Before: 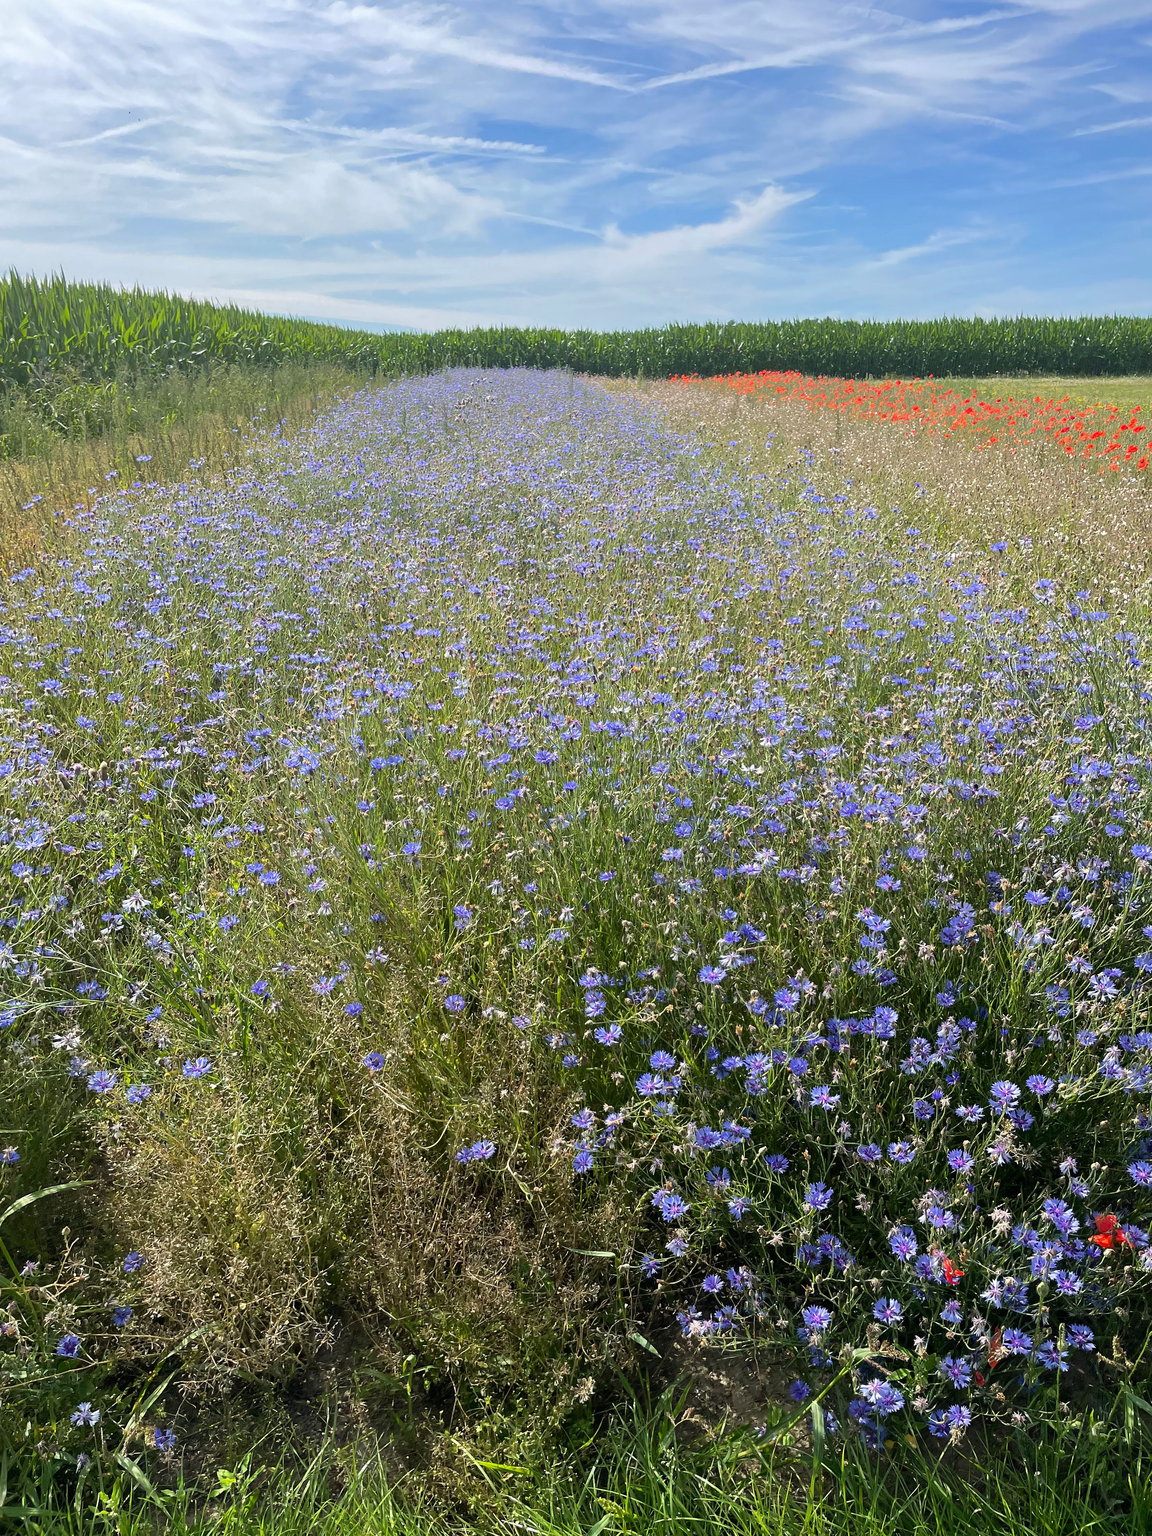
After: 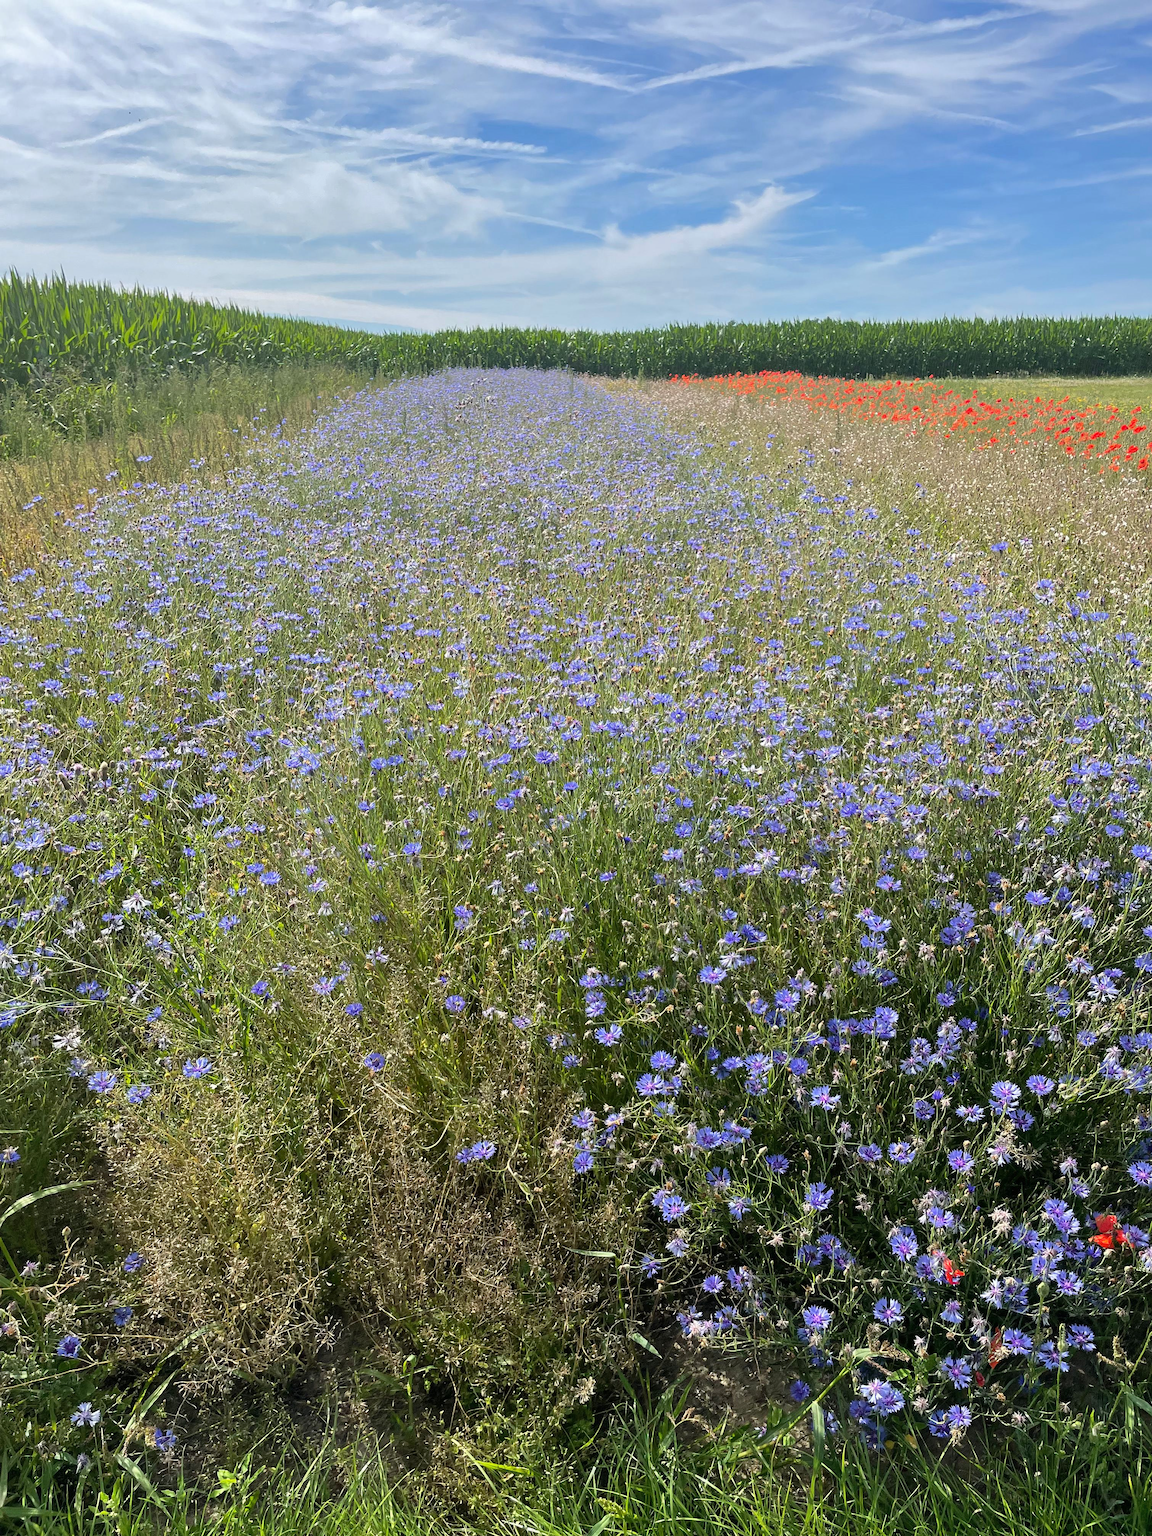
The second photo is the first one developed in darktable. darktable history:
shadows and highlights: shadows 32.01, highlights -32.91, soften with gaussian
